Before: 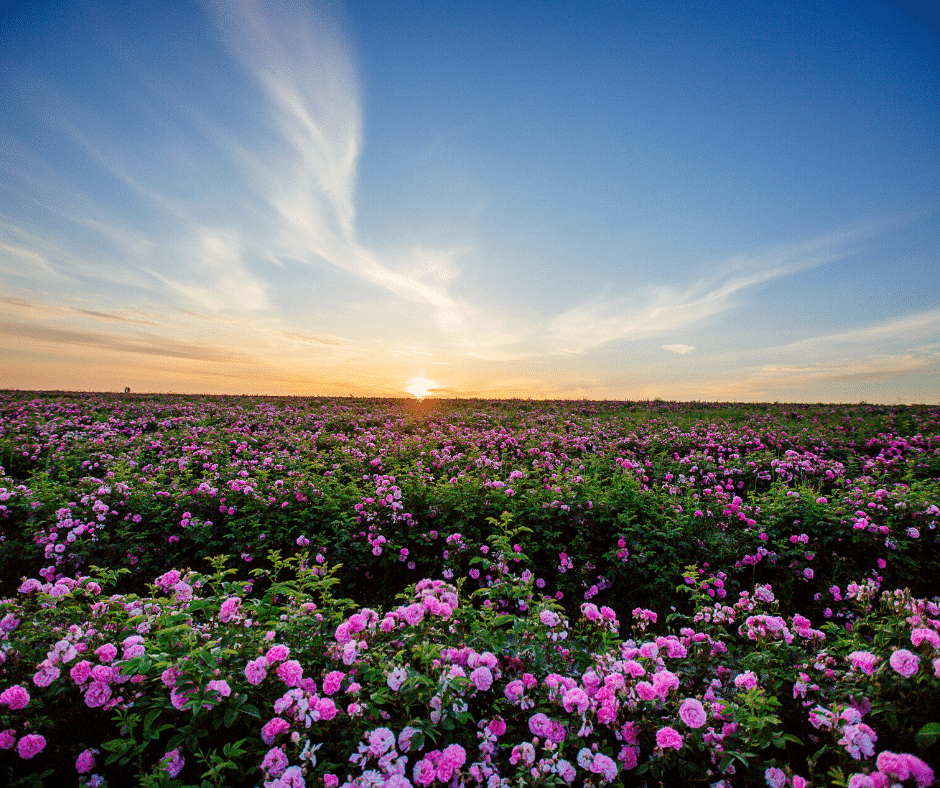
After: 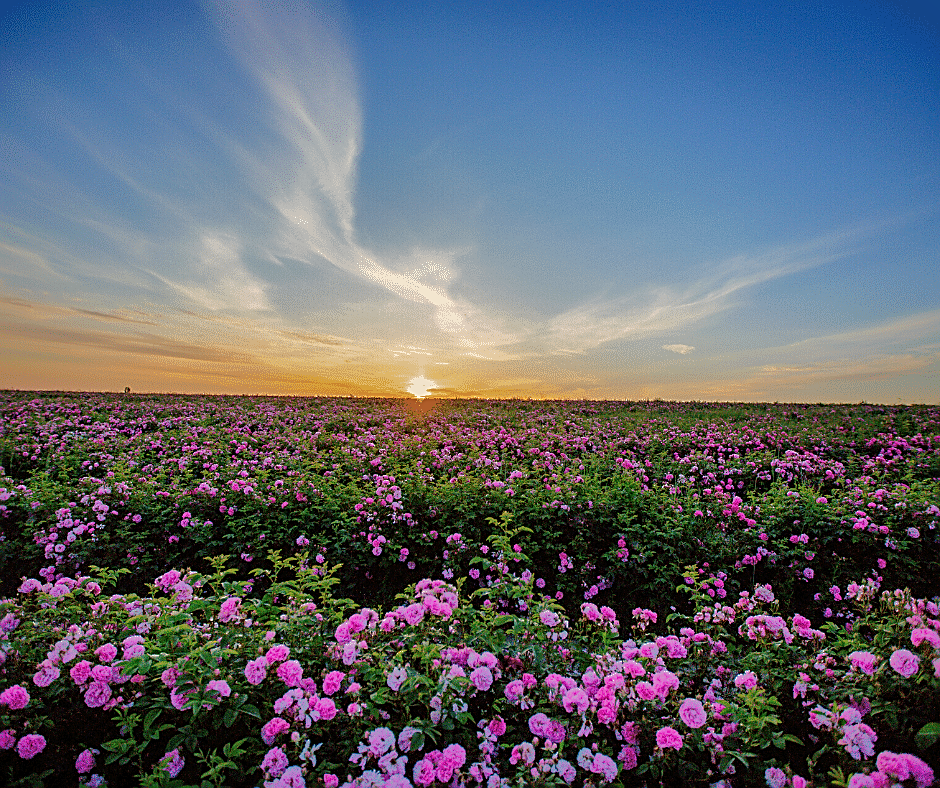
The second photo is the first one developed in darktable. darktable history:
shadows and highlights: shadows 38.43, highlights -74.54
sharpen: amount 0.6
